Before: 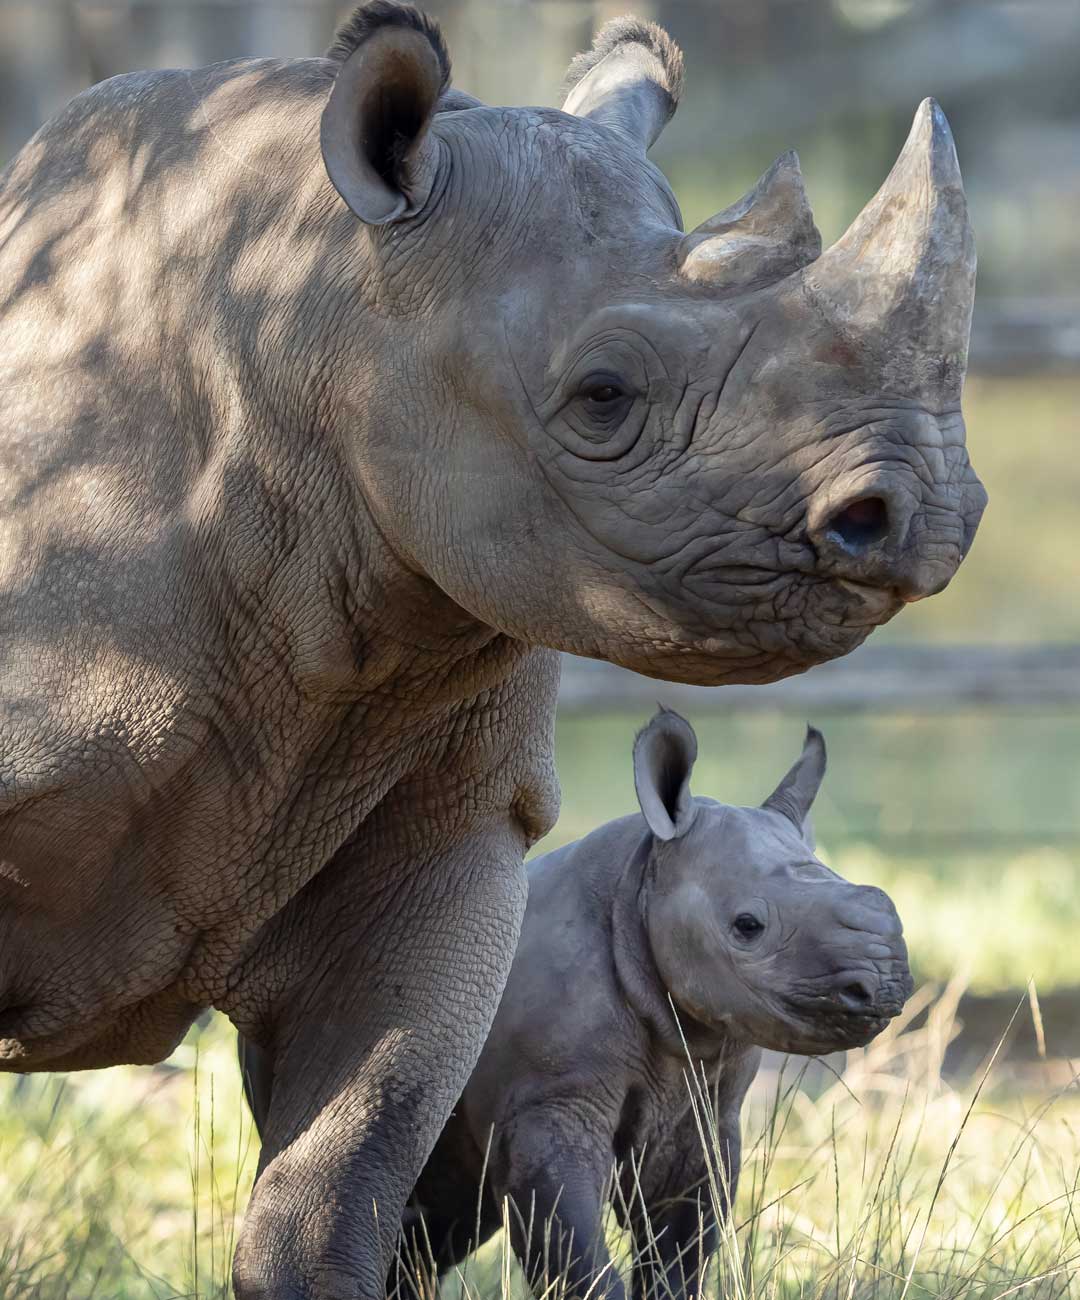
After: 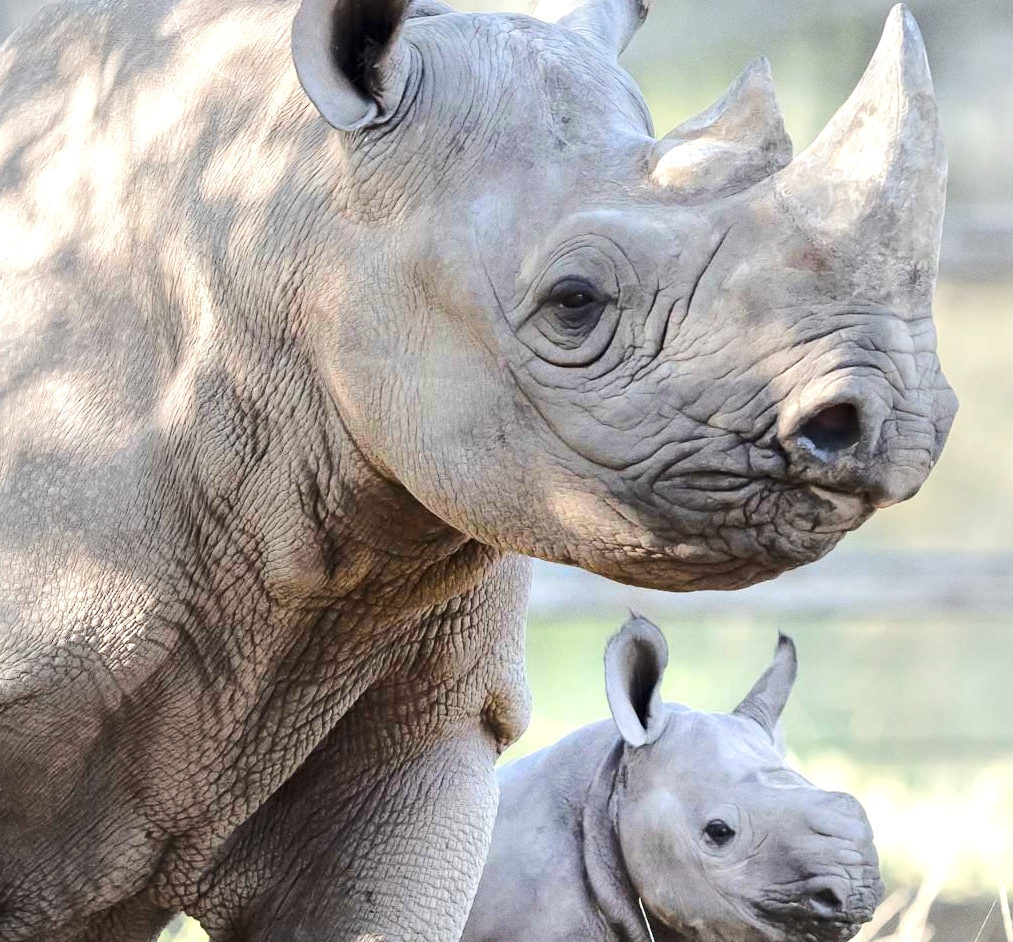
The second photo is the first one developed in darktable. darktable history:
crop: left 2.737%, top 7.287%, right 3.421%, bottom 20.179%
rgb curve: curves: ch0 [(0, 0) (0.284, 0.292) (0.505, 0.644) (1, 1)], compensate middle gray true
vignetting: fall-off start 18.21%, fall-off radius 137.95%, brightness -0.207, center (-0.078, 0.066), width/height ratio 0.62, shape 0.59
exposure: black level correction 0, exposure 1.2 EV, compensate exposure bias true, compensate highlight preservation false
grain: coarseness 0.09 ISO
